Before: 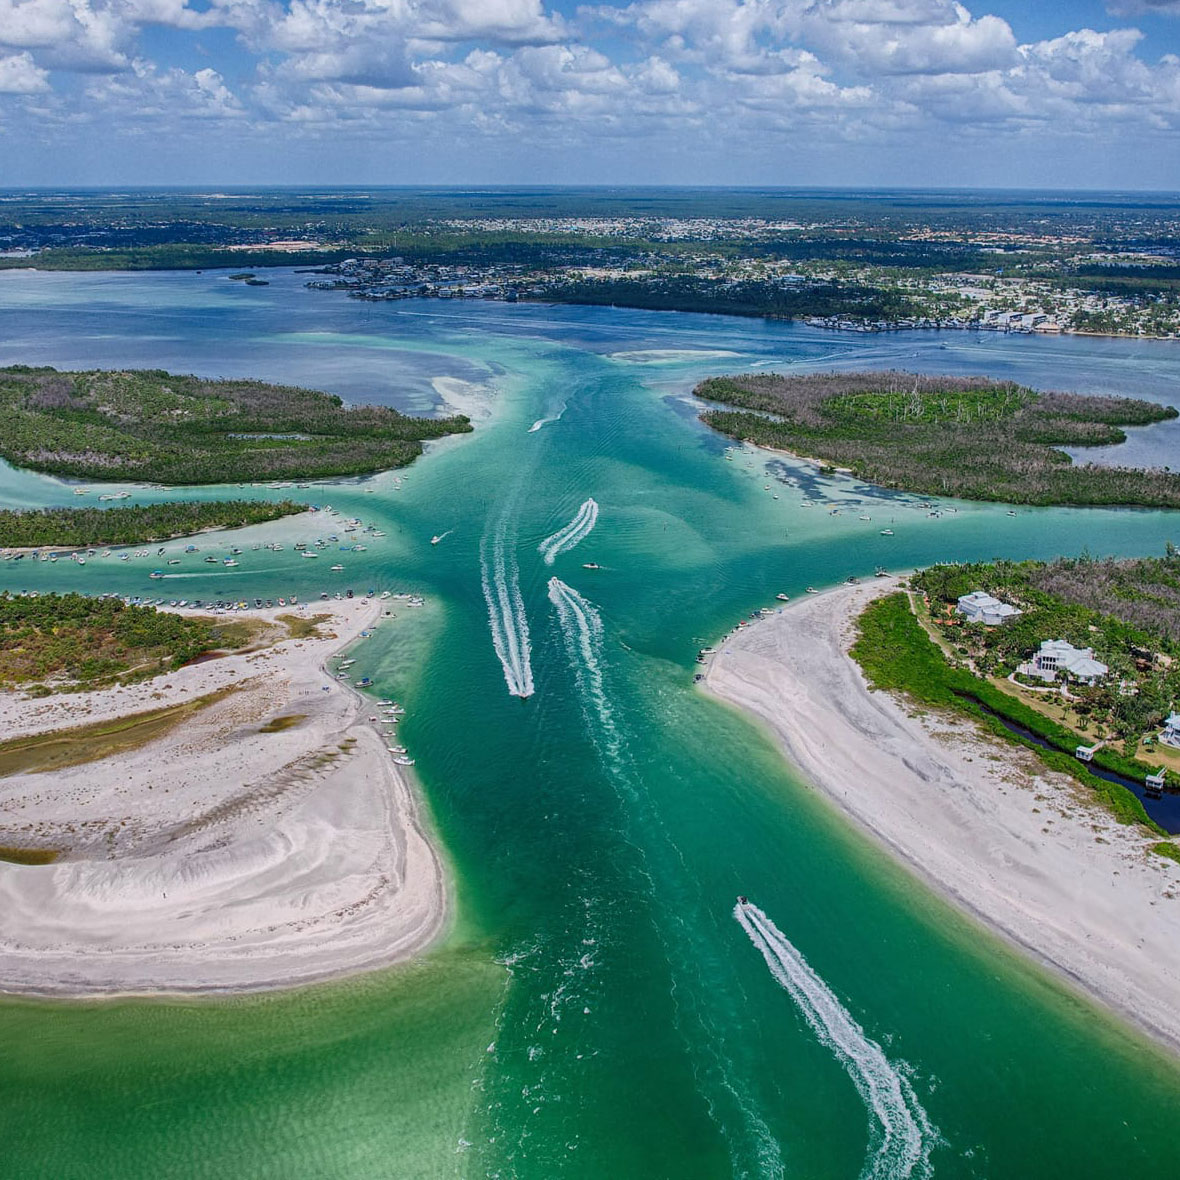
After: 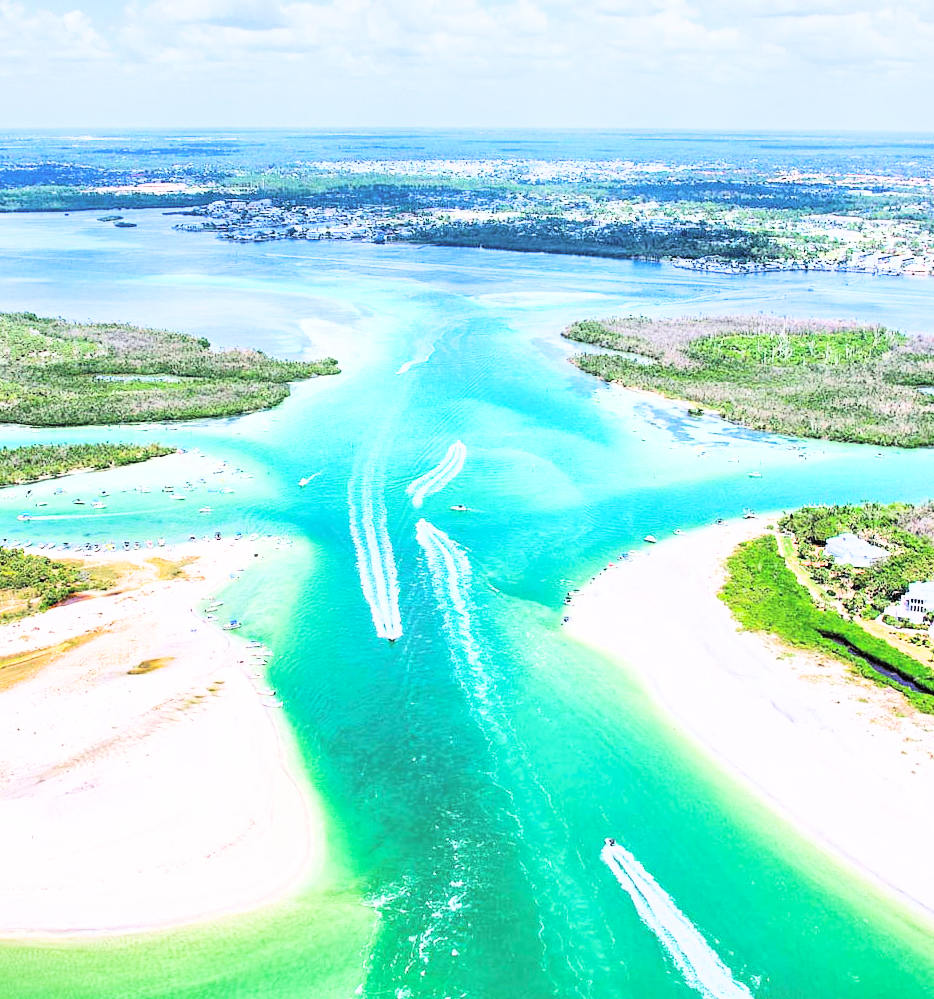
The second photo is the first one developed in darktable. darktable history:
contrast brightness saturation: contrast 0.103, brightness 0.309, saturation 0.143
crop: left 11.209%, top 4.999%, right 9.595%, bottom 10.328%
exposure: black level correction 0.001, exposure 1.649 EV, compensate highlight preservation false
filmic rgb: black relative exposure -16 EV, white relative exposure 5.28 EV, hardness 5.89, contrast 1.245
tone equalizer: -8 EV -0.747 EV, -7 EV -0.72 EV, -6 EV -0.604 EV, -5 EV -0.366 EV, -3 EV 0.405 EV, -2 EV 0.6 EV, -1 EV 0.696 EV, +0 EV 0.751 EV, edges refinement/feathering 500, mask exposure compensation -1.57 EV, preserve details no
contrast equalizer: y [[0.536, 0.565, 0.581, 0.516, 0.52, 0.491], [0.5 ×6], [0.5 ×6], [0 ×6], [0 ×6]], mix 0.196
velvia: strength 8.99%
